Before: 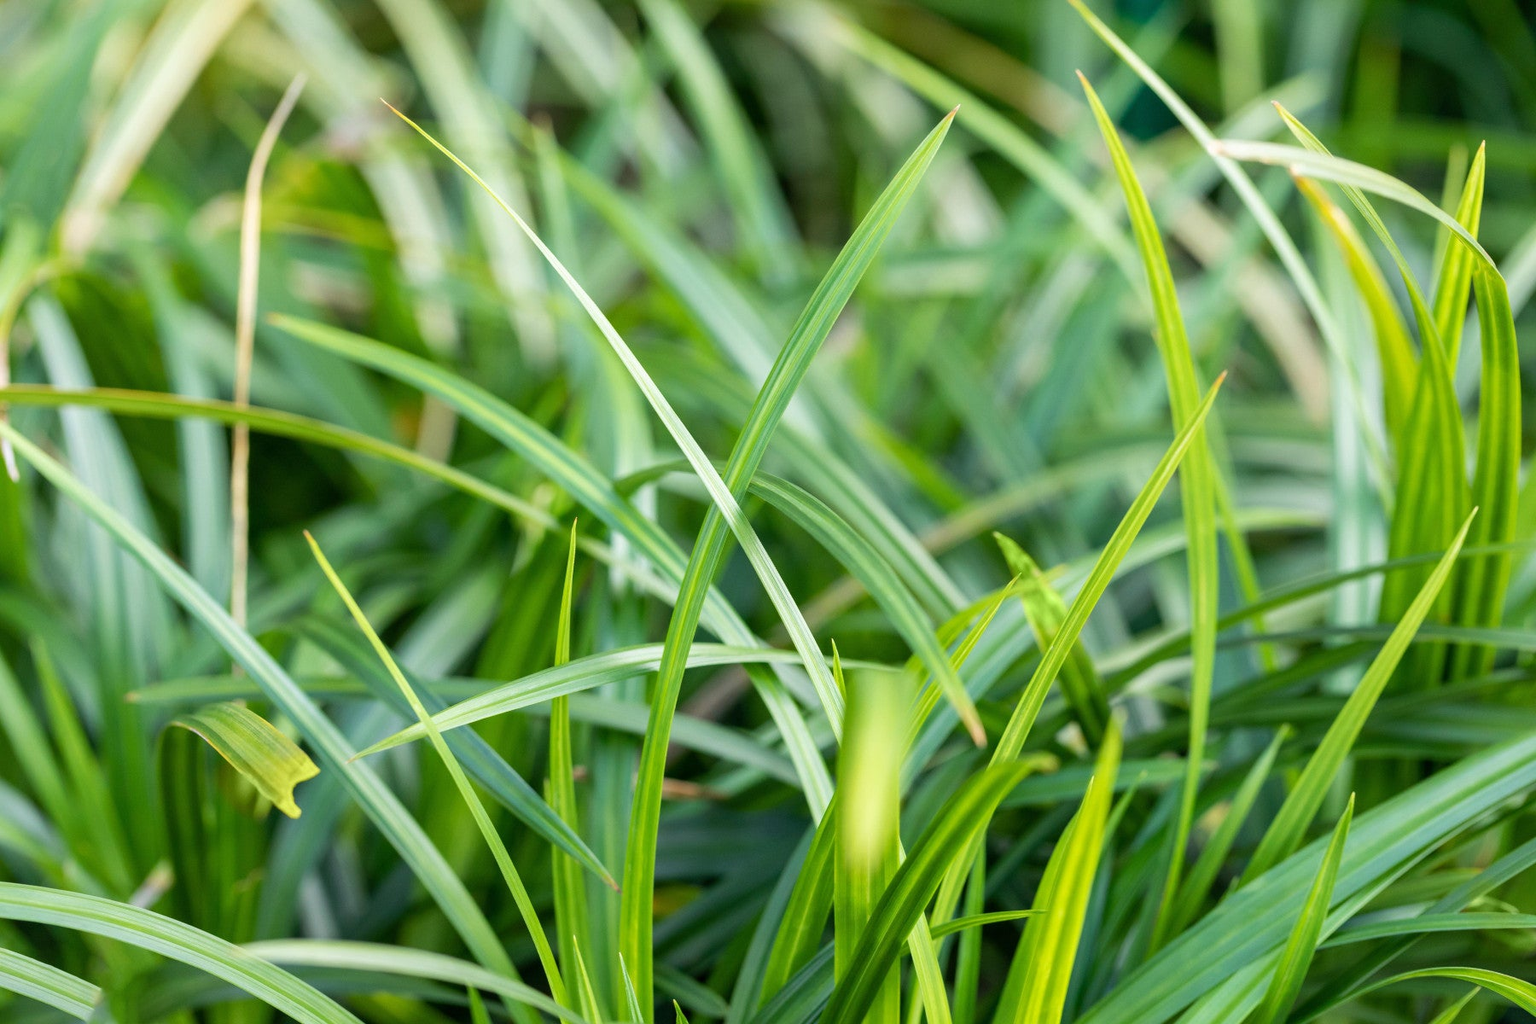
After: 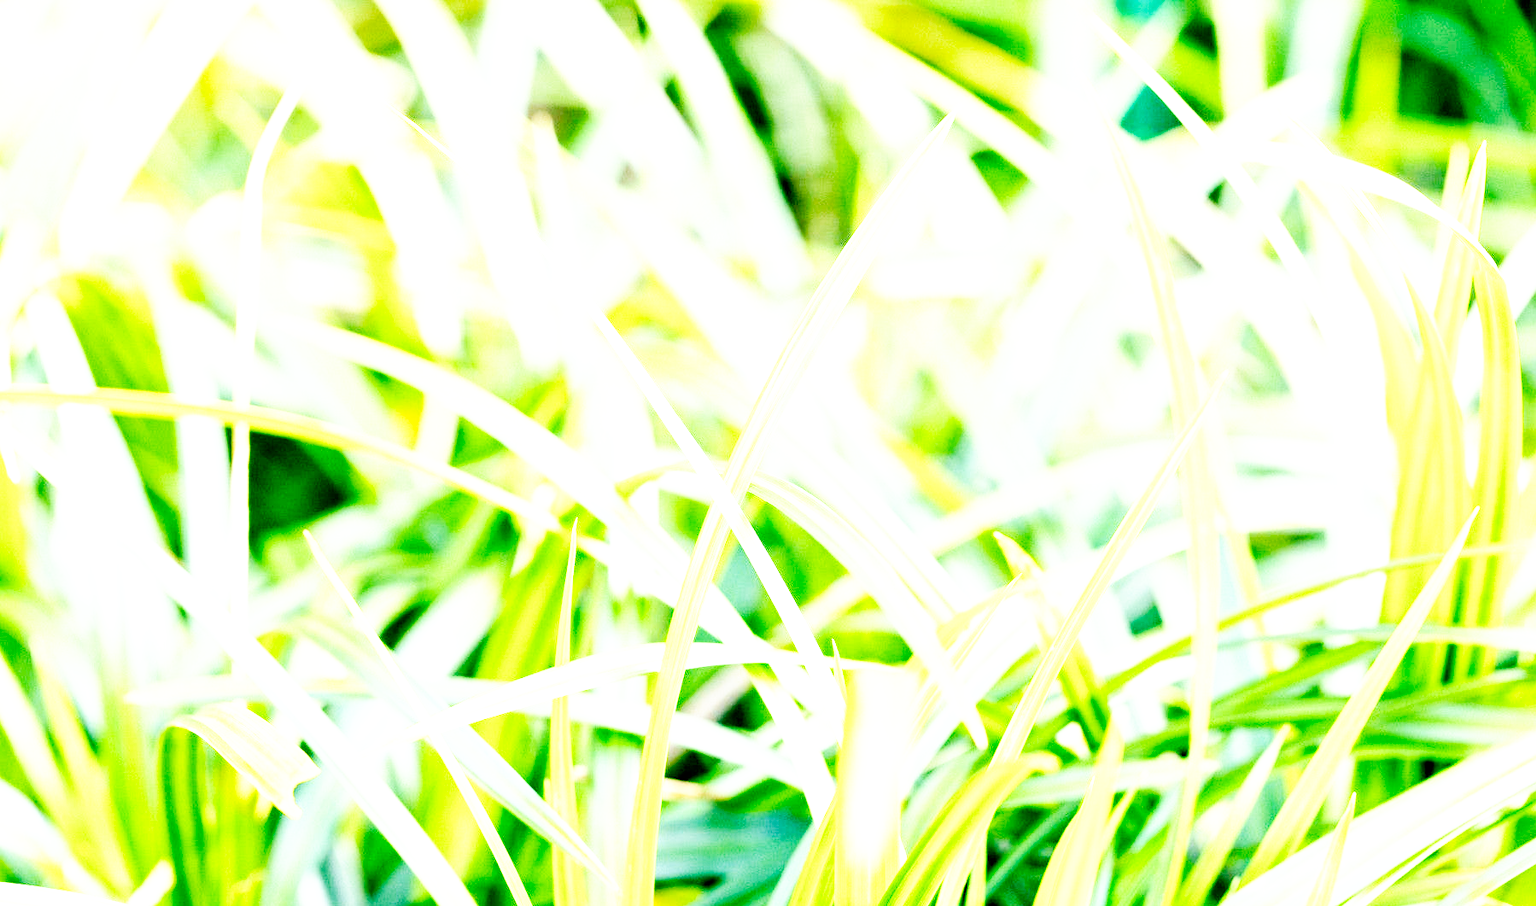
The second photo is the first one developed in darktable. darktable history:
base curve: curves: ch0 [(0, 0) (0.007, 0.004) (0.027, 0.03) (0.046, 0.07) (0.207, 0.54) (0.442, 0.872) (0.673, 0.972) (1, 1)], preserve colors none
exposure: black level correction 0.005, exposure 2.084 EV, compensate highlight preservation false
crop and rotate: top 0%, bottom 11.49%
